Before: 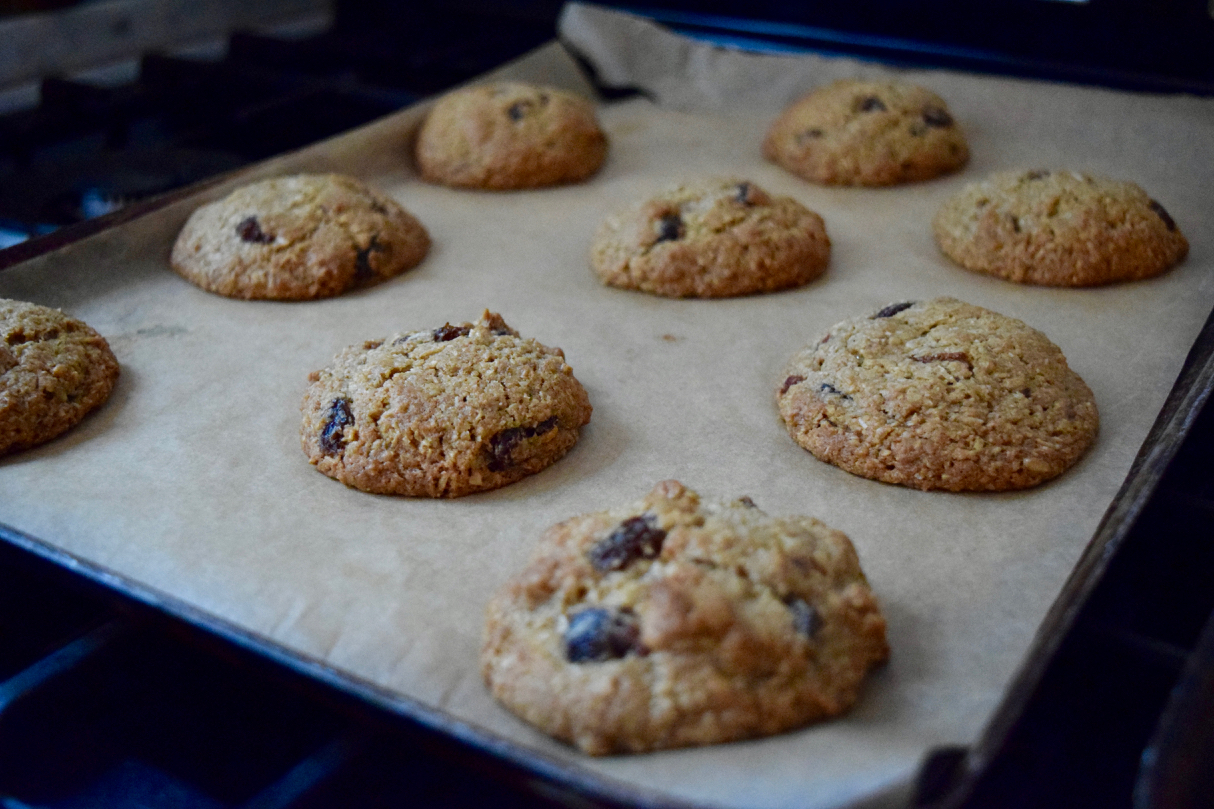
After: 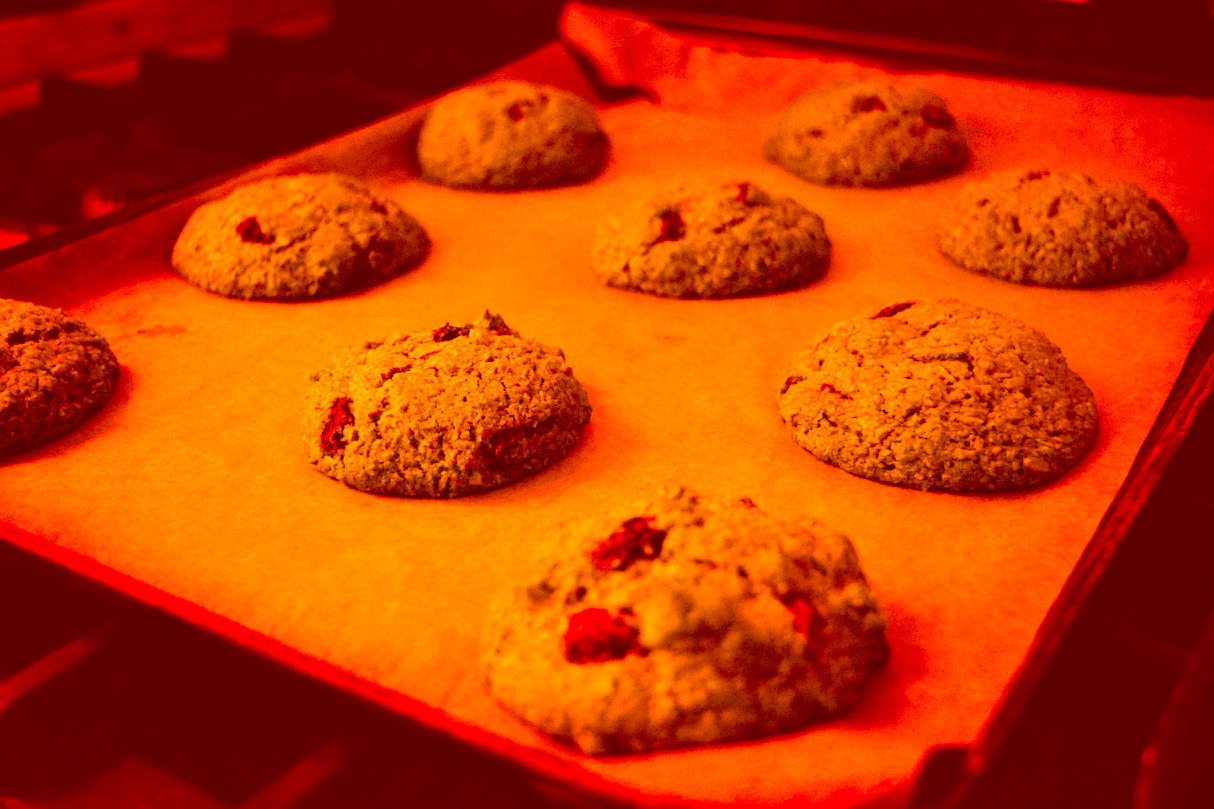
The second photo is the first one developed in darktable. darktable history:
color correction: highlights a* -38.99, highlights b* -39.74, shadows a* -39.7, shadows b* -39.25, saturation -2.98
color zones: curves: ch0 [(0.009, 0.528) (0.136, 0.6) (0.255, 0.586) (0.39, 0.528) (0.522, 0.584) (0.686, 0.736) (0.849, 0.561)]; ch1 [(0.045, 0.781) (0.14, 0.416) (0.257, 0.695) (0.442, 0.032) (0.738, 0.338) (0.818, 0.632) (0.891, 0.741) (1, 0.704)]; ch2 [(0, 0.667) (0.141, 0.52) (0.26, 0.37) (0.474, 0.432) (0.743, 0.286)]
